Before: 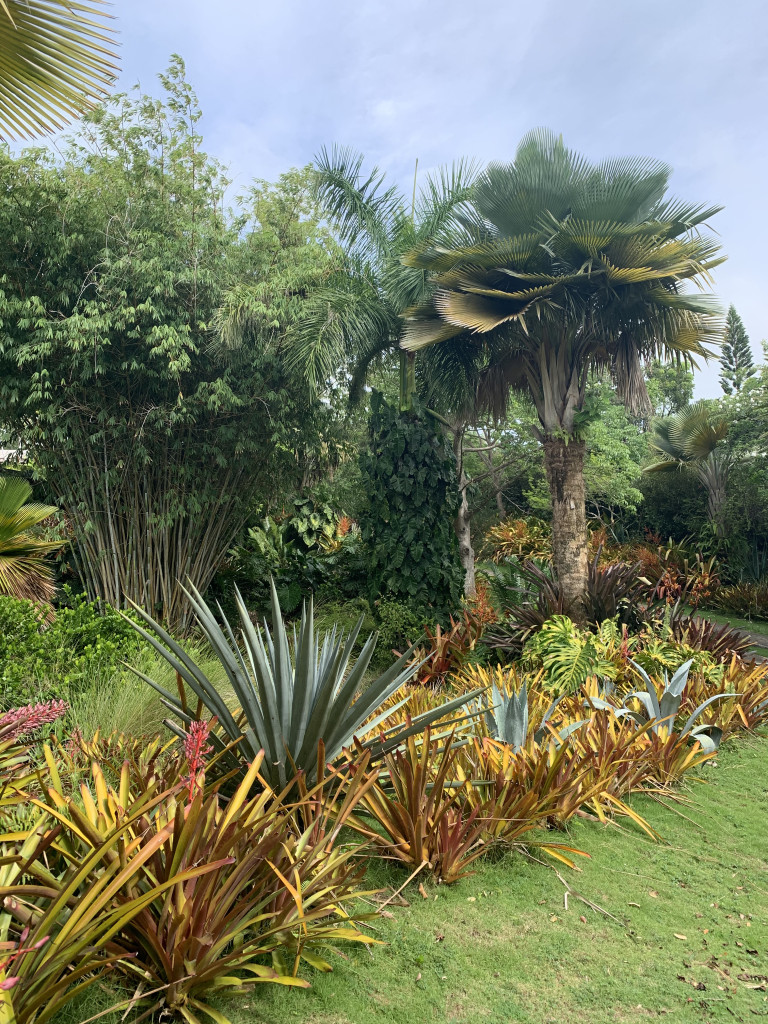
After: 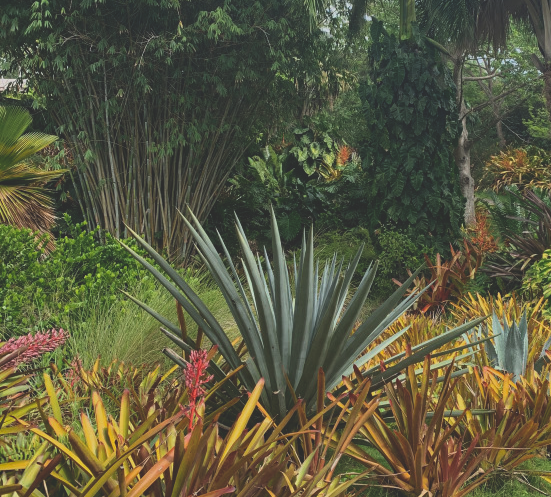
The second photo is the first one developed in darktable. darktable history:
crop: top 36.284%, right 28.231%, bottom 15.084%
exposure: black level correction -0.035, exposure -0.496 EV, compensate highlight preservation false
